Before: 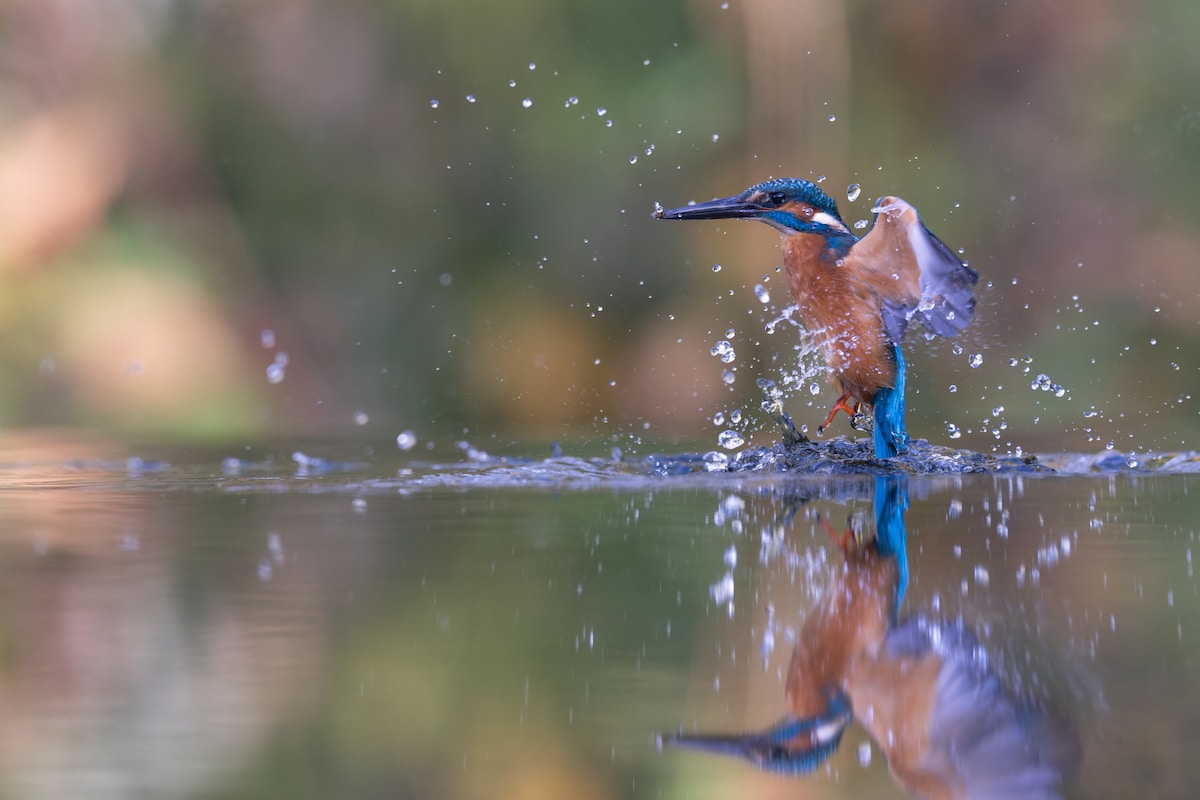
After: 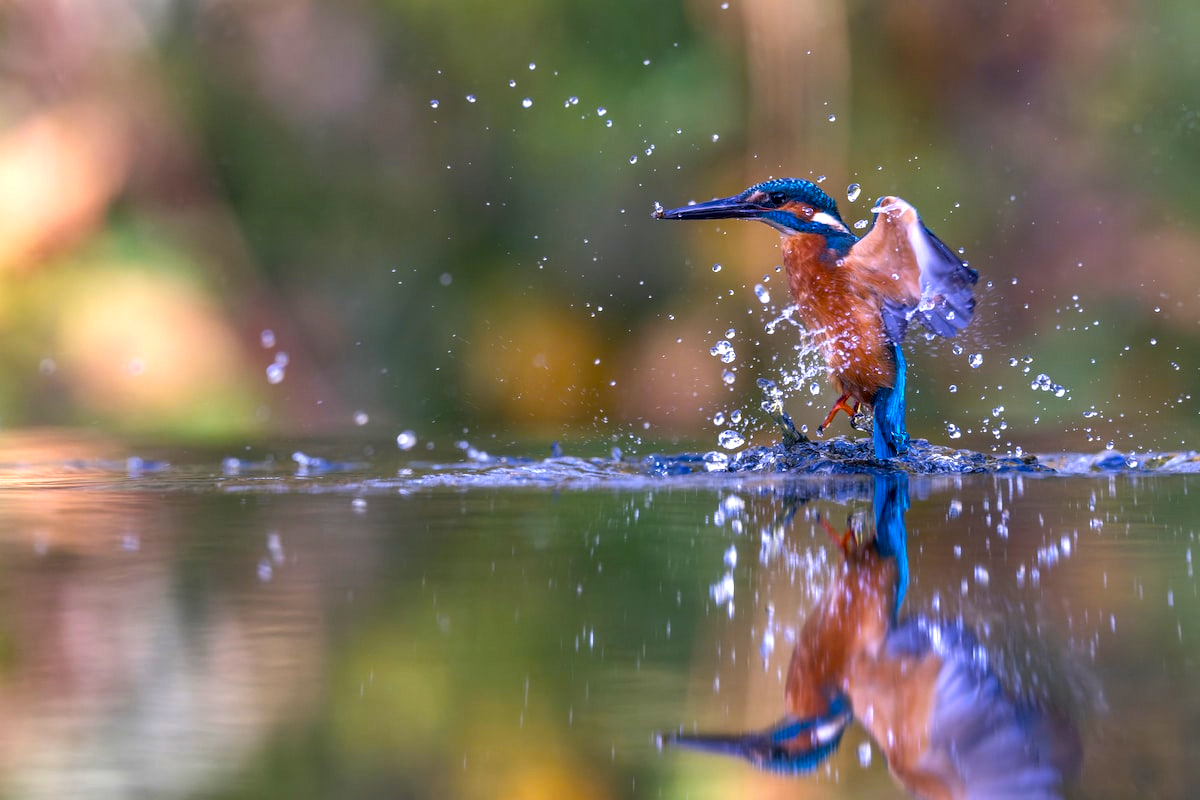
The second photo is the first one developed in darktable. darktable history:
local contrast: on, module defaults
color balance rgb: linear chroma grading › global chroma 9%, perceptual saturation grading › global saturation 36%, perceptual saturation grading › shadows 35%, perceptual brilliance grading › global brilliance 15%, perceptual brilliance grading › shadows -35%, global vibrance 15%
